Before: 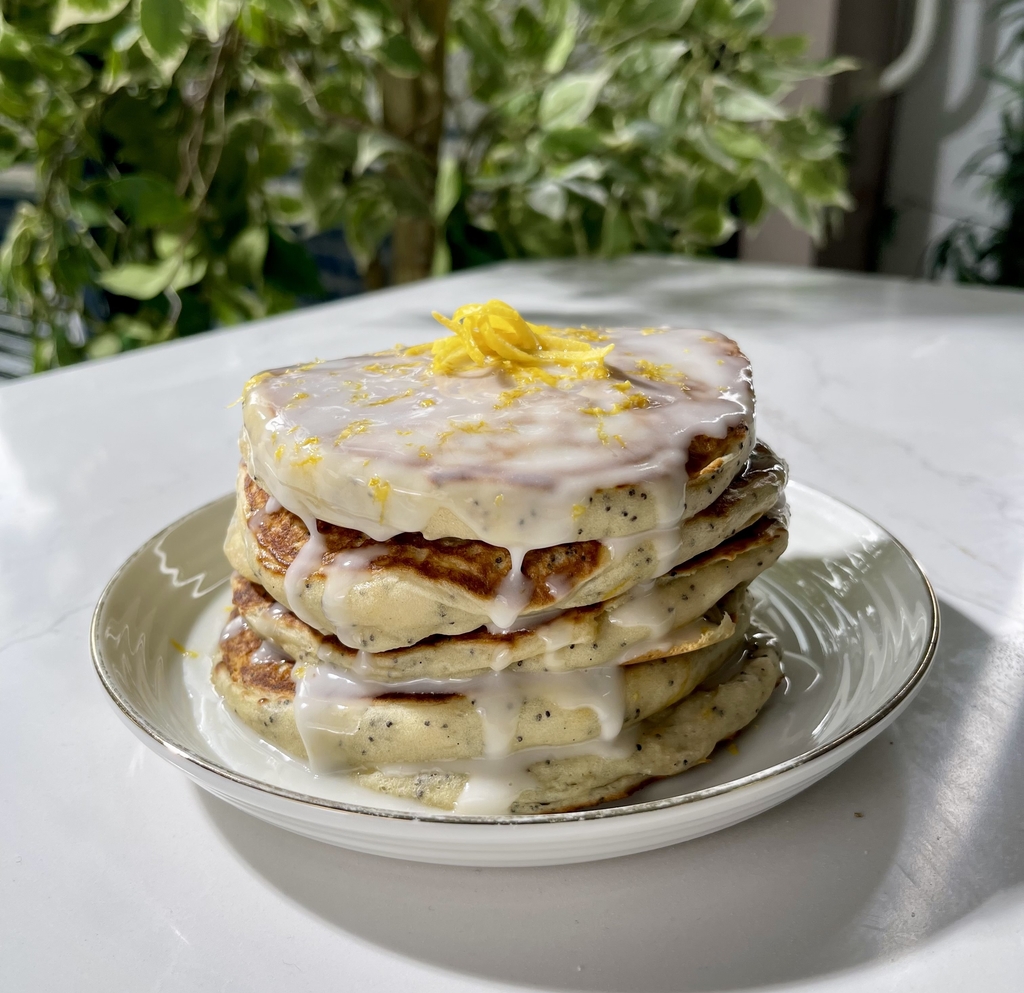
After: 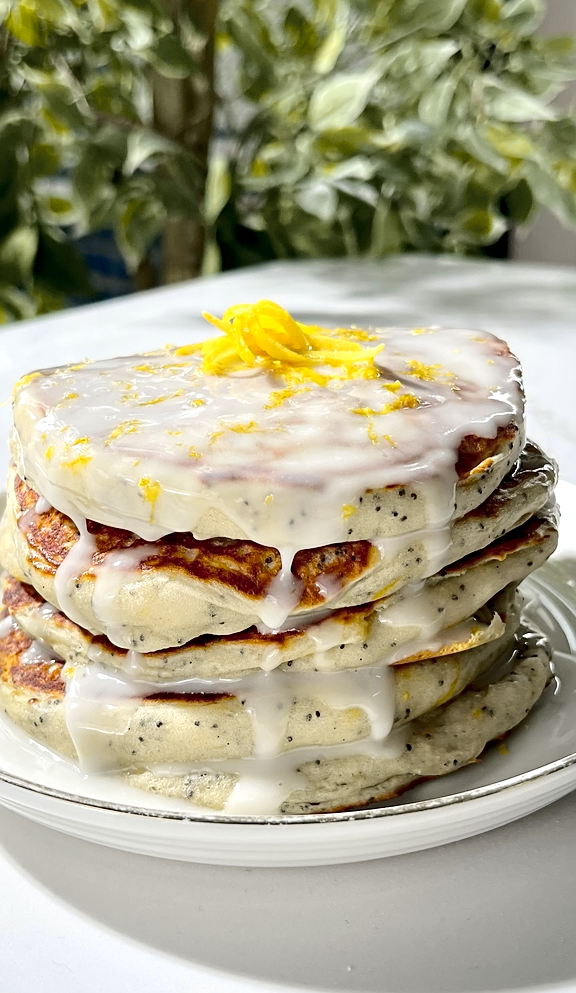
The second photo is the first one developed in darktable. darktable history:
sharpen: on, module defaults
exposure: exposure 0.564 EV, compensate highlight preservation false
crop and rotate: left 22.516%, right 21.234%
tone curve: curves: ch0 [(0, 0) (0.23, 0.205) (0.486, 0.52) (0.822, 0.825) (0.994, 0.955)]; ch1 [(0, 0) (0.226, 0.261) (0.379, 0.442) (0.469, 0.472) (0.495, 0.495) (0.514, 0.504) (0.561, 0.568) (0.59, 0.612) (1, 1)]; ch2 [(0, 0) (0.269, 0.299) (0.459, 0.441) (0.498, 0.499) (0.523, 0.52) (0.586, 0.569) (0.635, 0.617) (0.659, 0.681) (0.718, 0.764) (1, 1)], color space Lab, independent channels, preserve colors none
